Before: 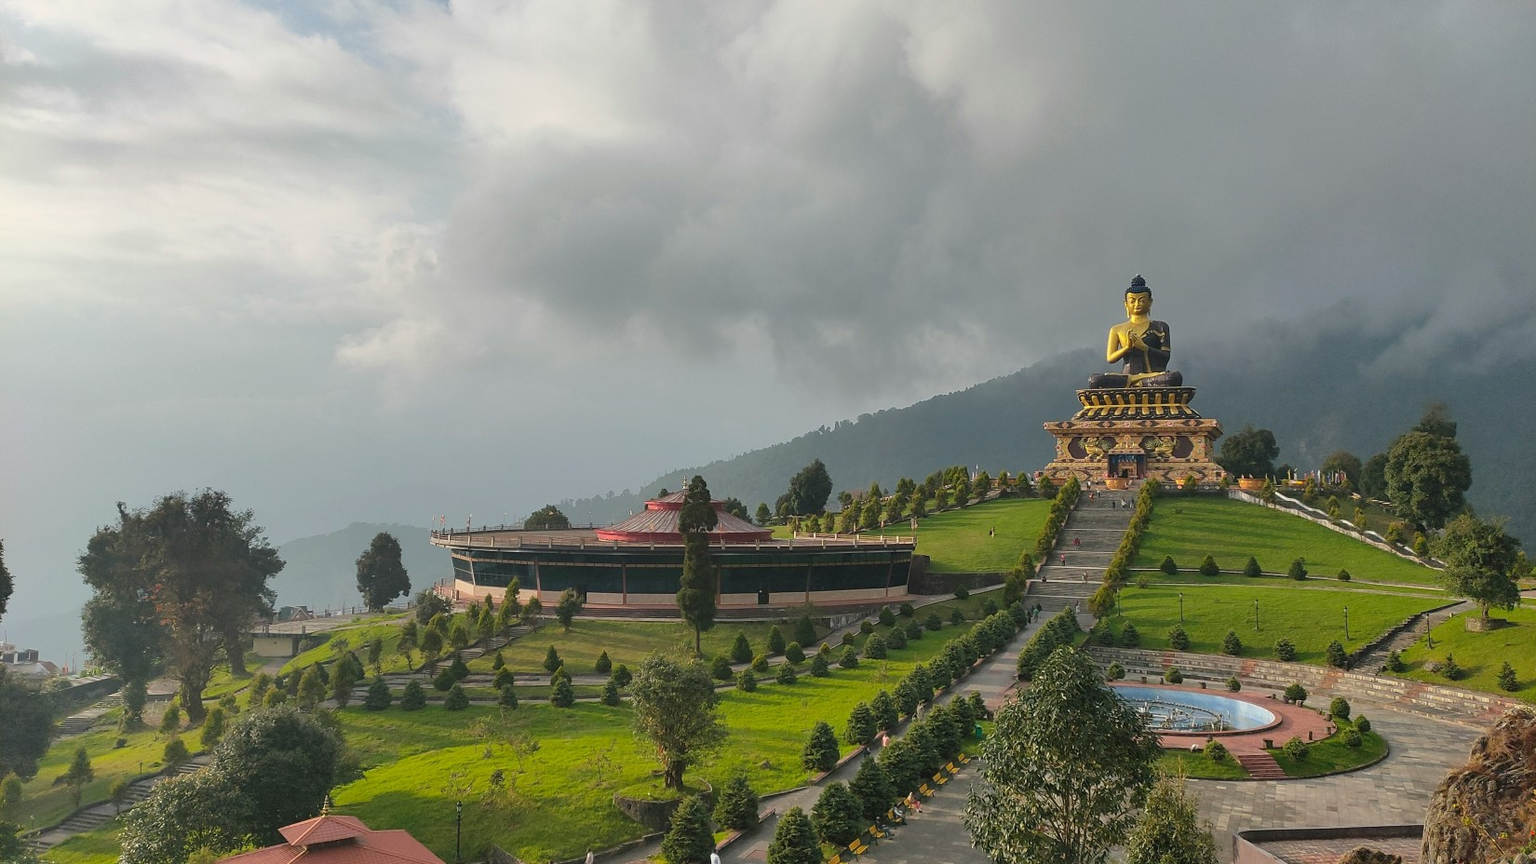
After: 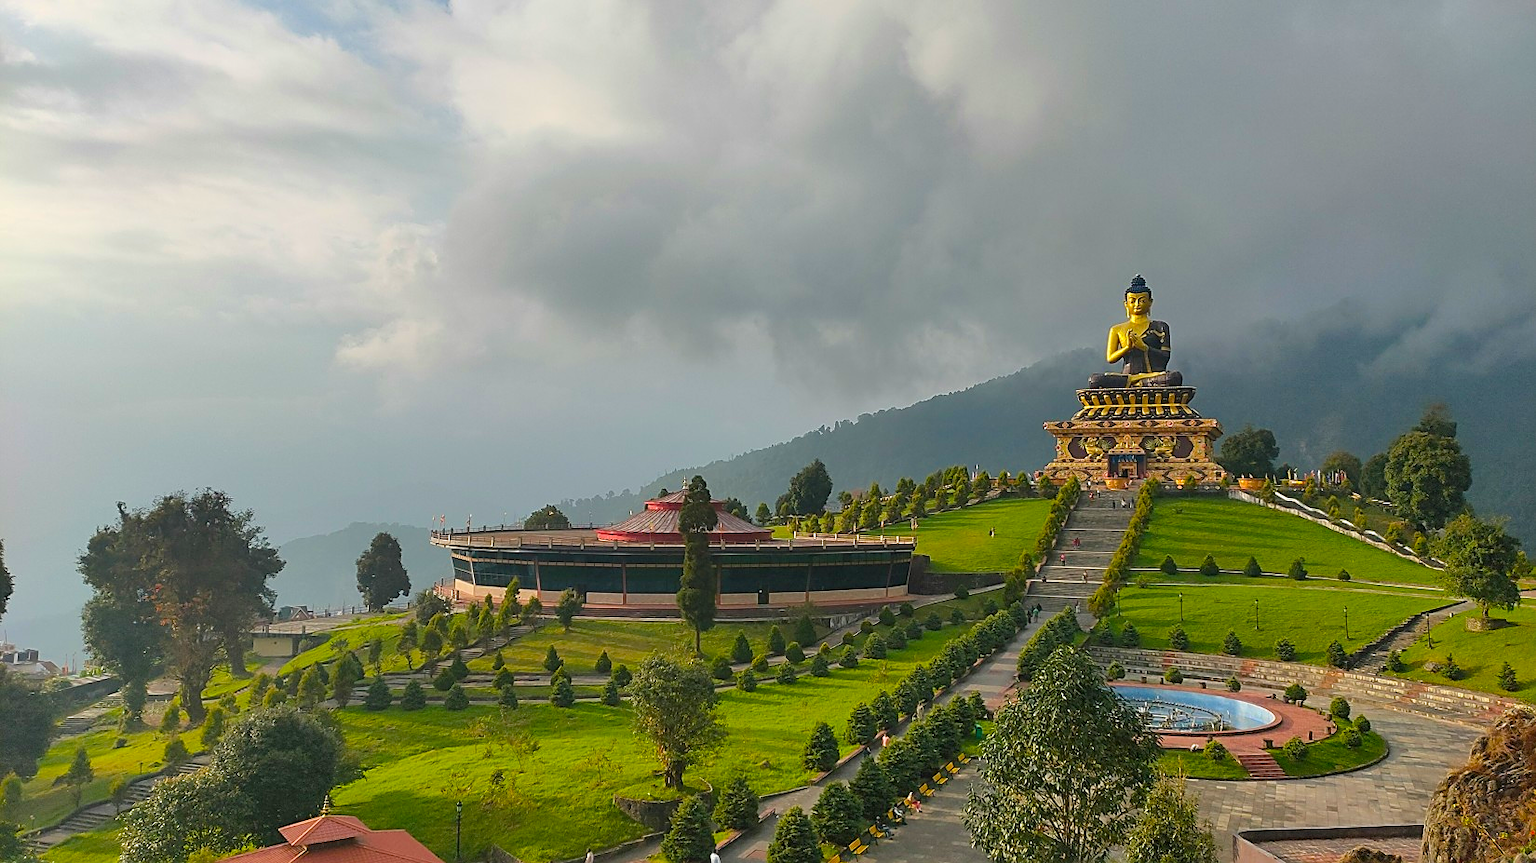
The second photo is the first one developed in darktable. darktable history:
velvia: strength 32%, mid-tones bias 0.2
sharpen: on, module defaults
